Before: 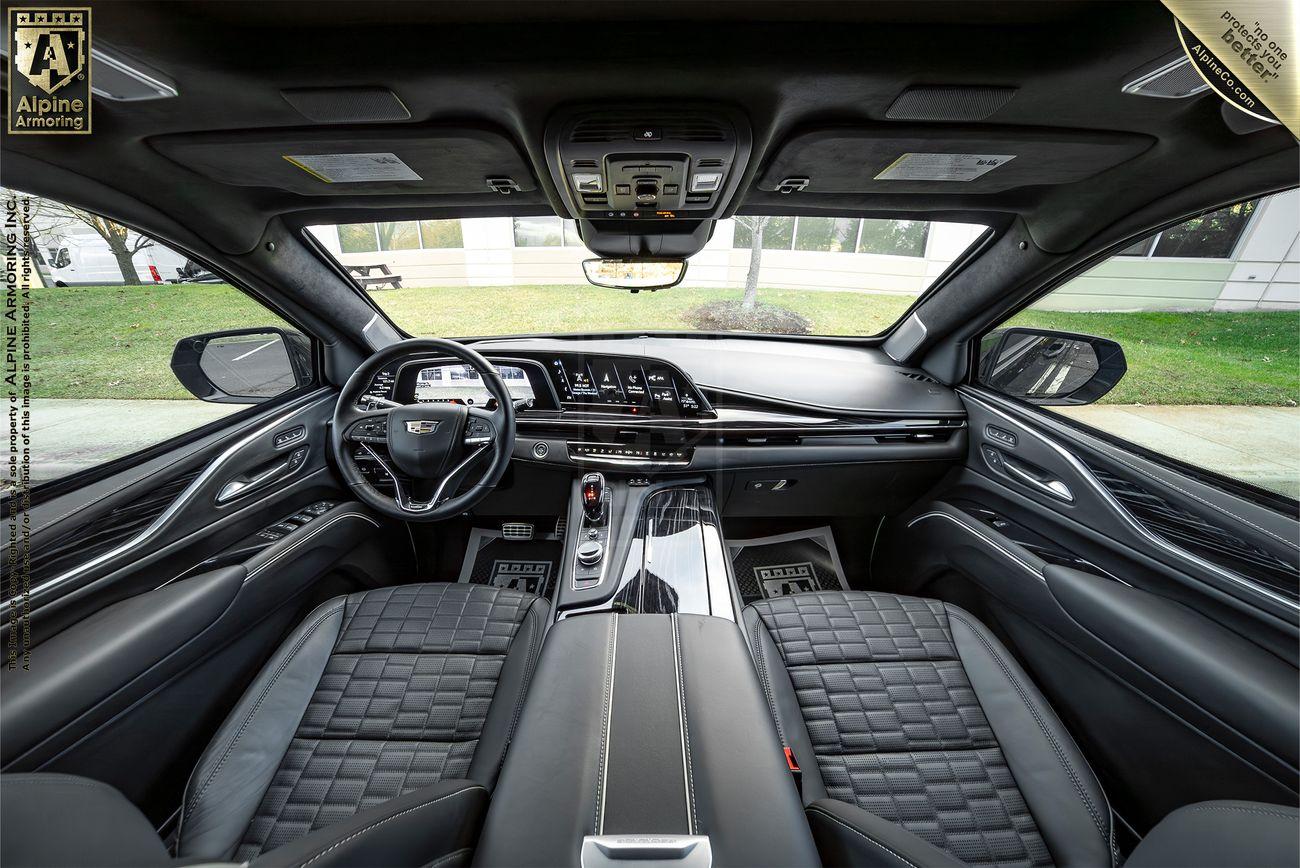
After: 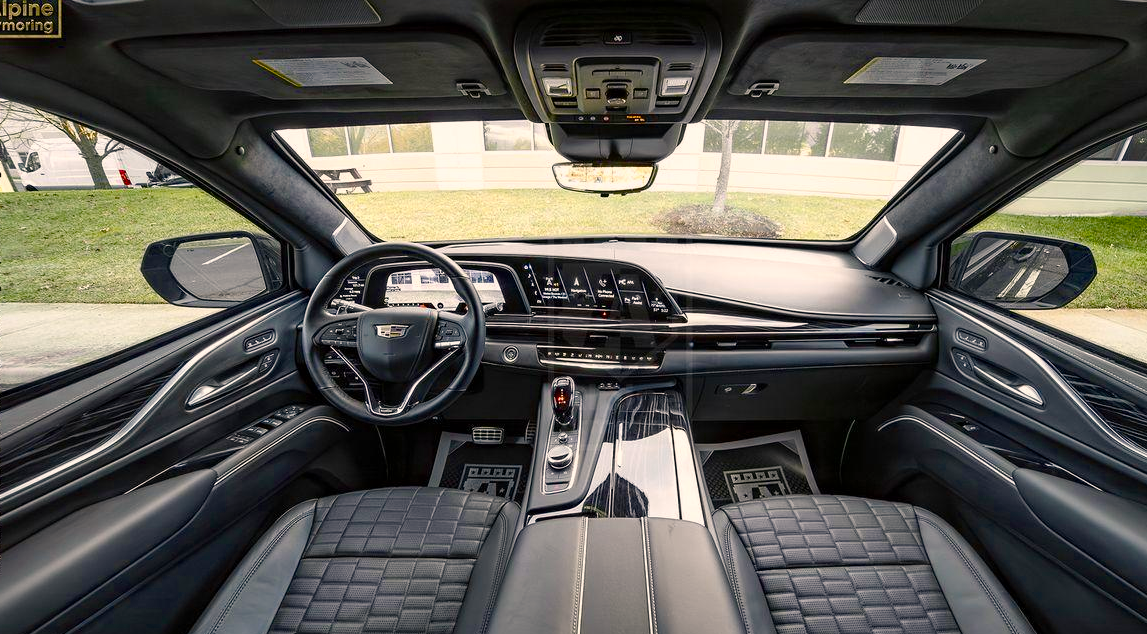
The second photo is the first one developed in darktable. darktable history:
color zones: curves: ch2 [(0, 0.5) (0.143, 0.5) (0.286, 0.489) (0.415, 0.421) (0.571, 0.5) (0.714, 0.5) (0.857, 0.5) (1, 0.5)]
crop and rotate: left 2.334%, top 11.138%, right 9.404%, bottom 15.751%
color balance rgb: highlights gain › chroma 3.808%, highlights gain › hue 58.49°, linear chroma grading › global chroma 1.037%, linear chroma grading › mid-tones -1.272%, perceptual saturation grading › global saturation 20%, perceptual saturation grading › highlights -24.868%, perceptual saturation grading › shadows 26.179%, global vibrance 10.207%, saturation formula JzAzBz (2021)
